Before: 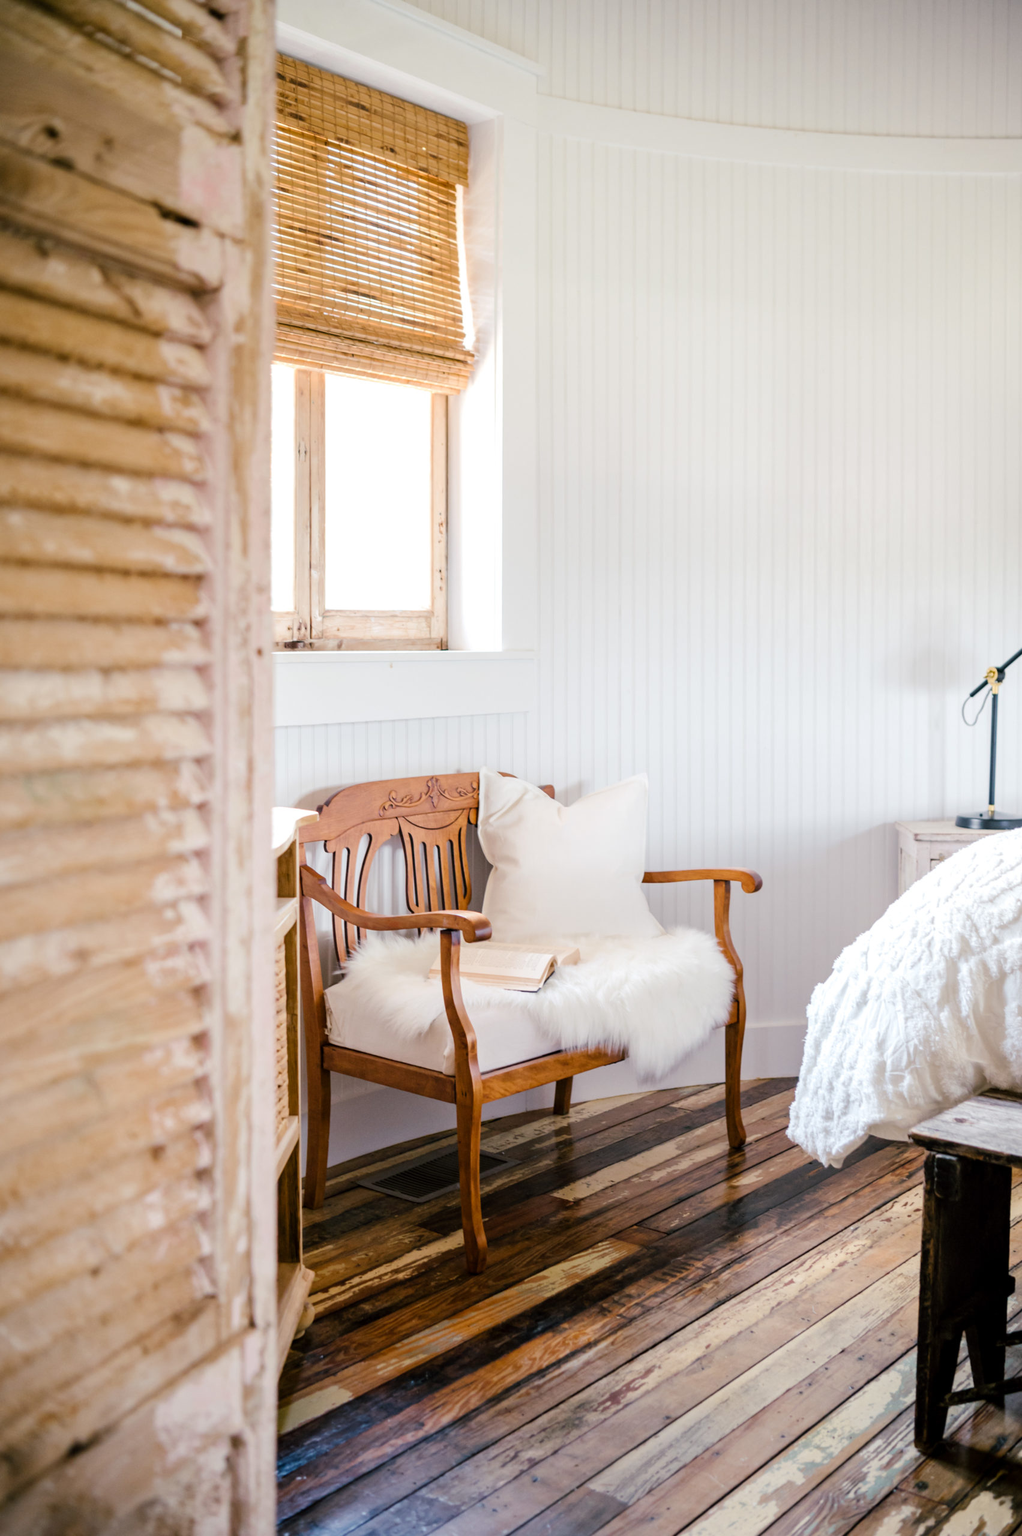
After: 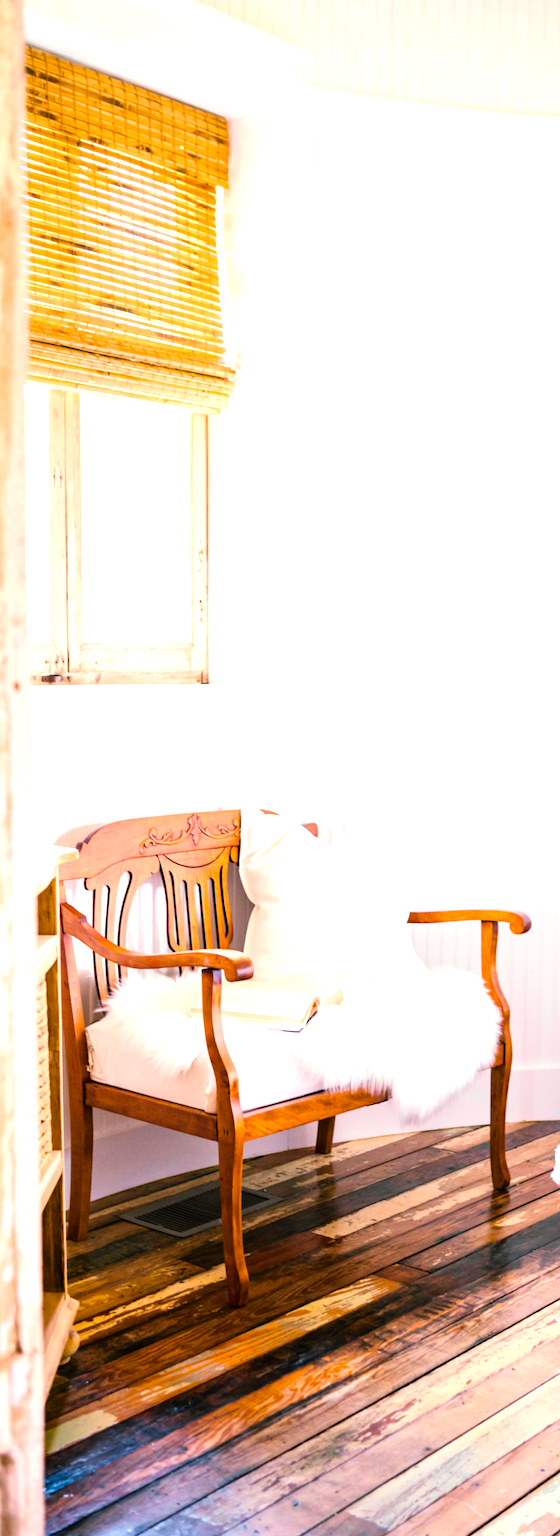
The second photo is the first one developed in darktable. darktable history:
exposure: black level correction 0, exposure 0.9 EV, compensate exposure bias true, compensate highlight preservation false
crop: left 21.674%, right 22.086%
white balance: red 1.009, blue 0.985
rotate and perspective: rotation 0.074°, lens shift (vertical) 0.096, lens shift (horizontal) -0.041, crop left 0.043, crop right 0.952, crop top 0.024, crop bottom 0.979
tone curve: curves: ch0 [(0, 0.012) (0.056, 0.046) (0.218, 0.213) (0.606, 0.62) (0.82, 0.846) (1, 1)]; ch1 [(0, 0) (0.226, 0.261) (0.403, 0.437) (0.469, 0.472) (0.495, 0.499) (0.514, 0.504) (0.545, 0.555) (0.59, 0.598) (0.714, 0.733) (1, 1)]; ch2 [(0, 0) (0.269, 0.299) (0.459, 0.45) (0.498, 0.499) (0.523, 0.512) (0.568, 0.558) (0.634, 0.617) (0.702, 0.662) (0.781, 0.775) (1, 1)], color space Lab, independent channels, preserve colors none
contrast brightness saturation: contrast 0.04, saturation 0.16
color balance rgb: global vibrance 42.74%
